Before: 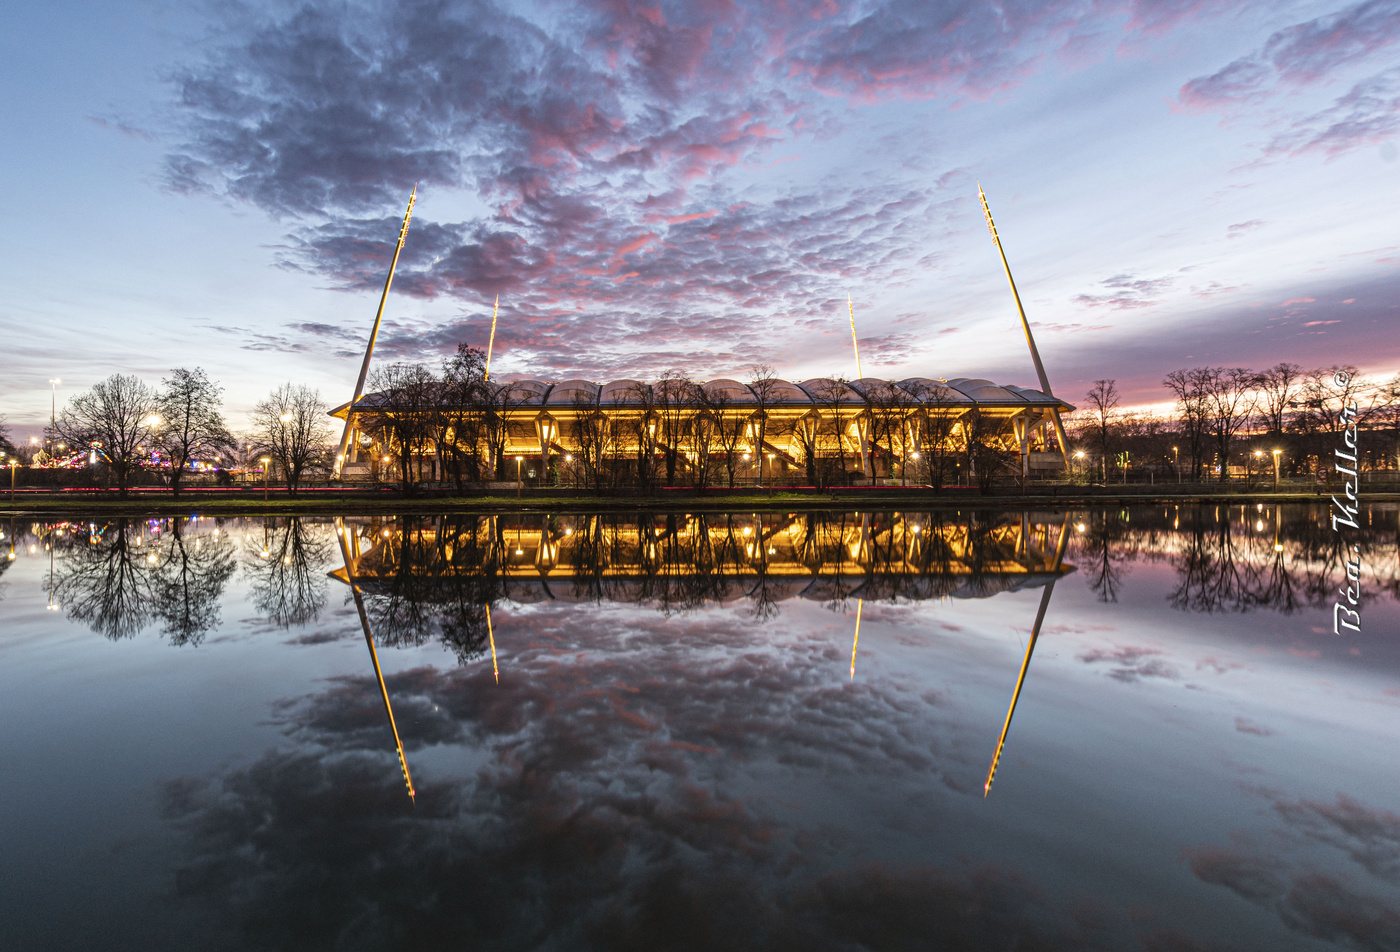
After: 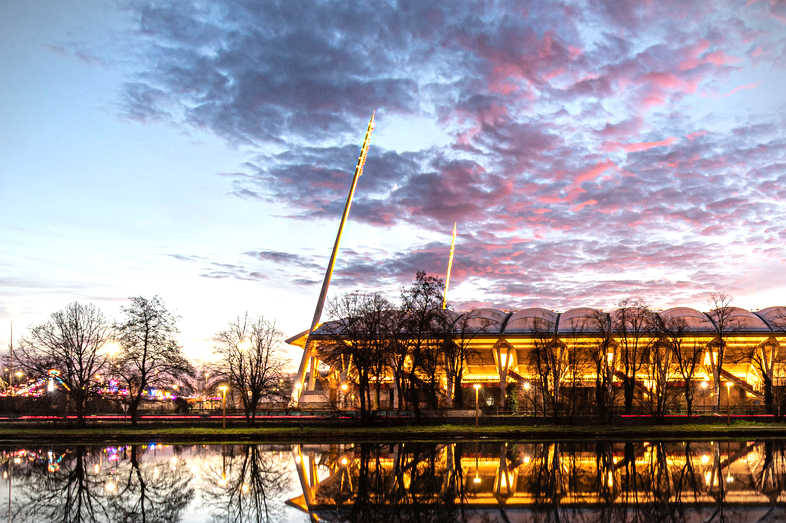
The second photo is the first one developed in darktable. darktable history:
crop and rotate: left 3.021%, top 7.602%, right 40.816%, bottom 37.428%
tone equalizer: -8 EV -0.424 EV, -7 EV -0.374 EV, -6 EV -0.296 EV, -5 EV -0.2 EV, -3 EV 0.225 EV, -2 EV 0.324 EV, -1 EV 0.403 EV, +0 EV 0.436 EV
vignetting: fall-off start 99.91%, width/height ratio 1.305
